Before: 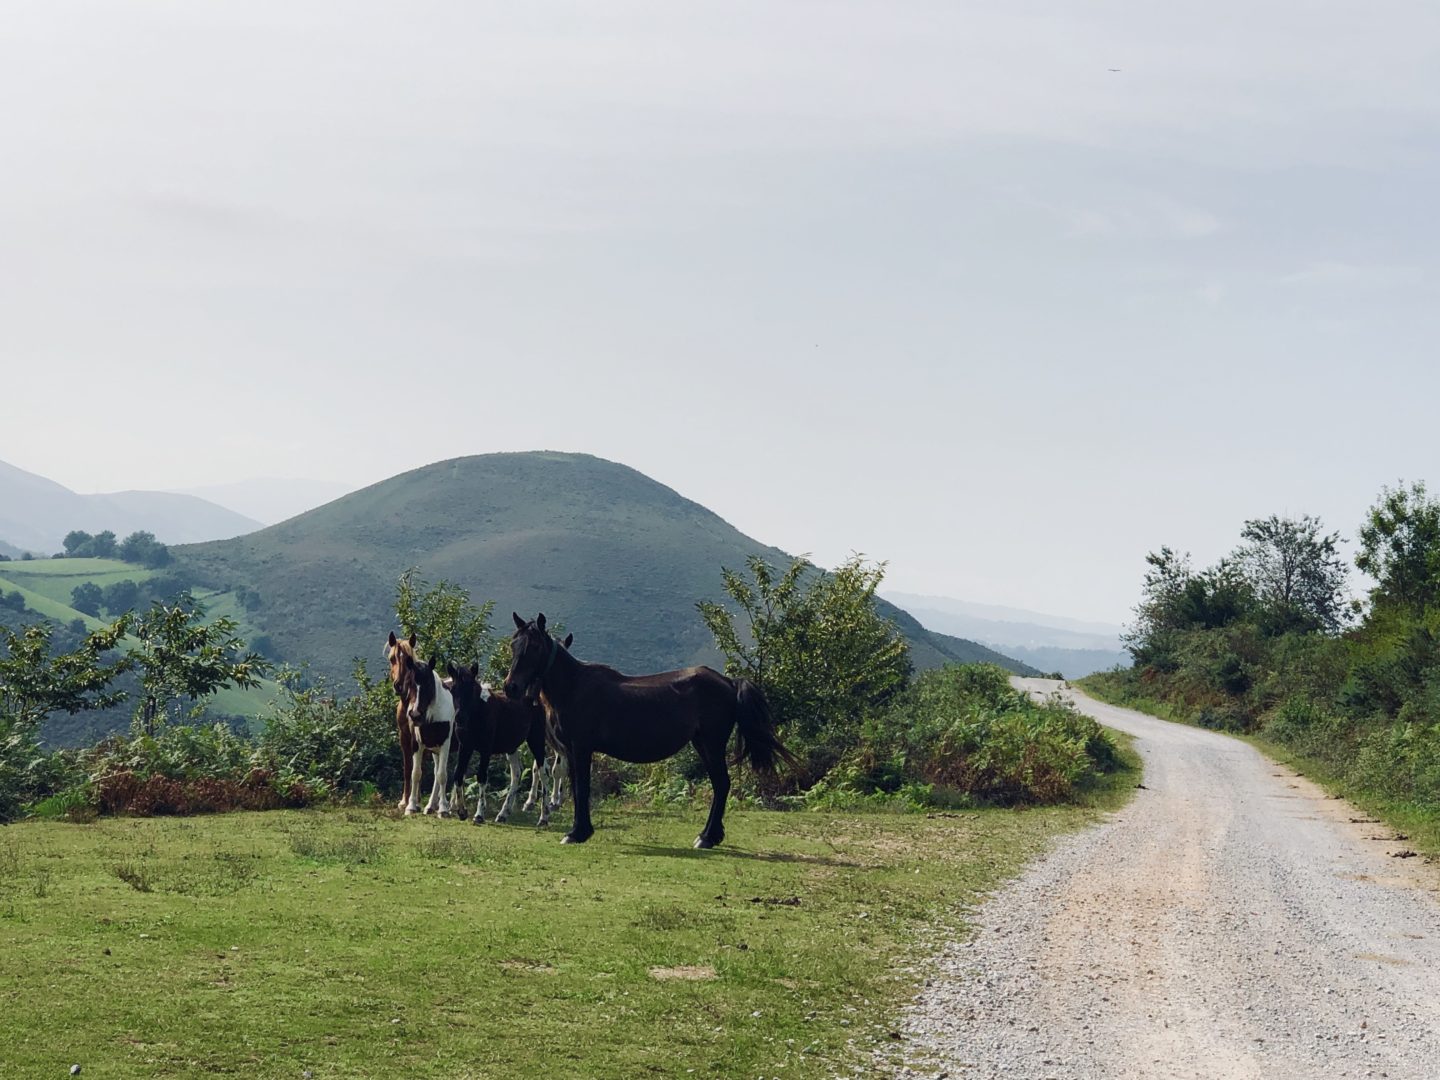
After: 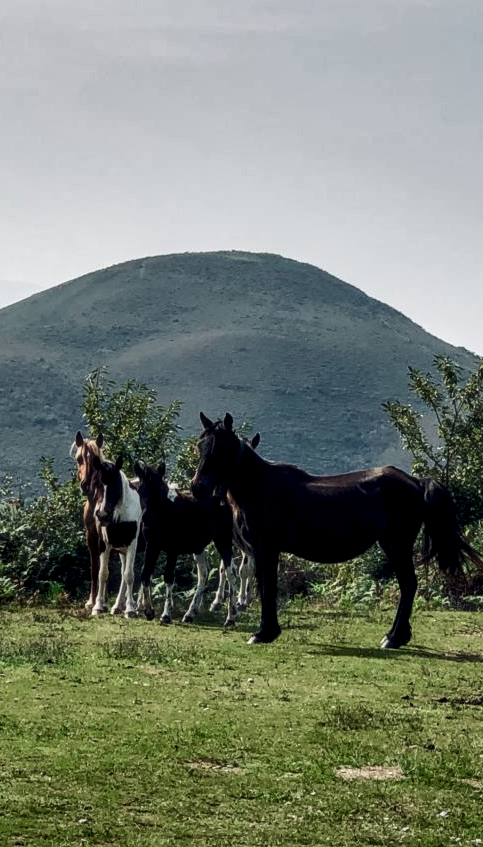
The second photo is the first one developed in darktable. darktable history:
haze removal: strength -0.1, adaptive false
color correction: saturation 0.8
shadows and highlights: soften with gaussian
contrast brightness saturation: contrast 0.07, brightness -0.13, saturation 0.06
crop and rotate: left 21.77%, top 18.528%, right 44.676%, bottom 2.997%
local contrast: detail 160%
white balance: emerald 1
tone equalizer: on, module defaults
